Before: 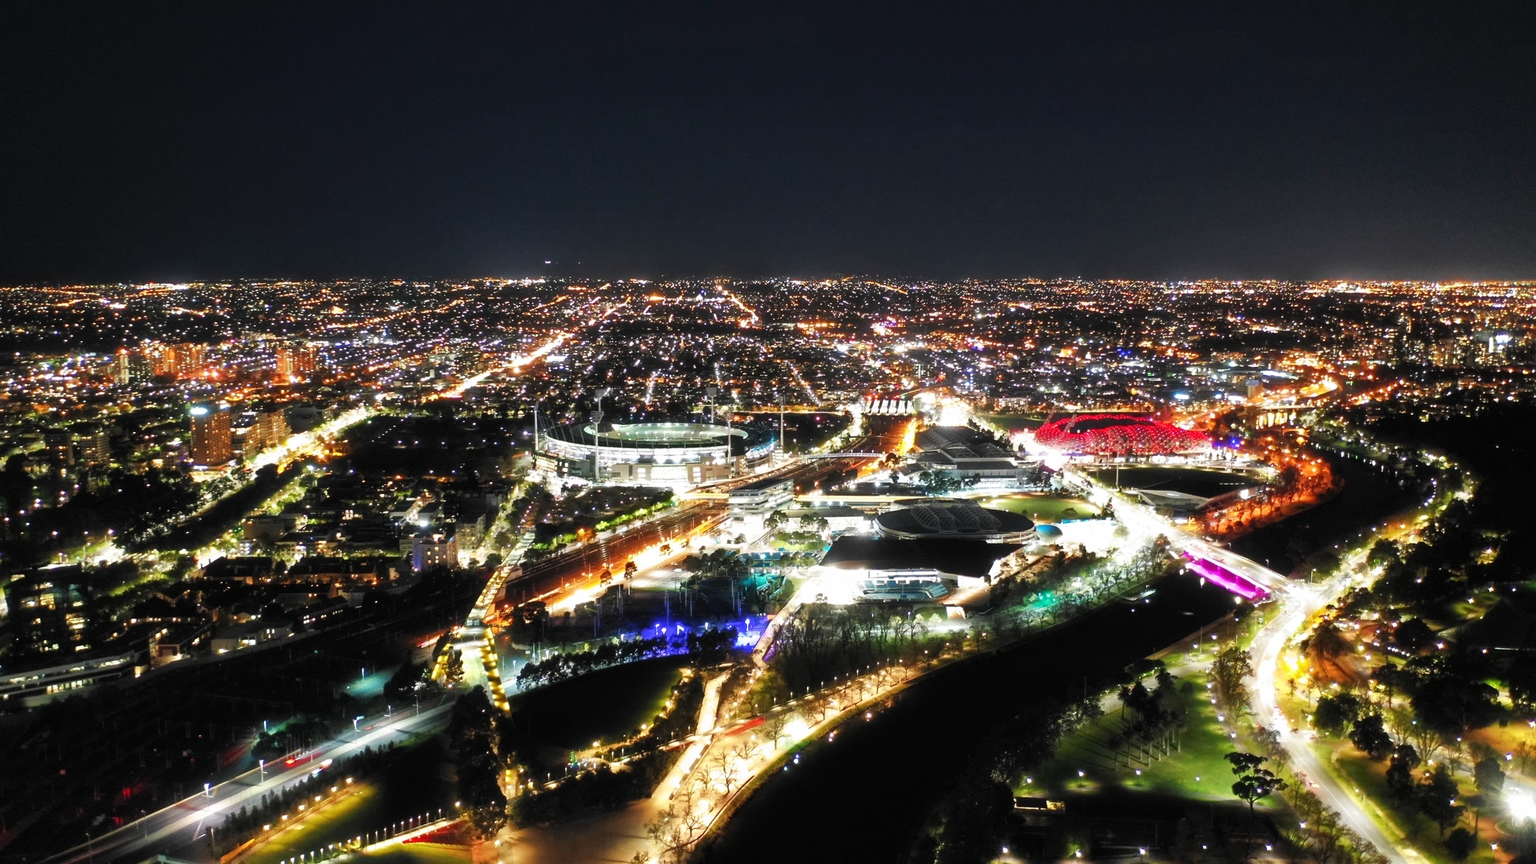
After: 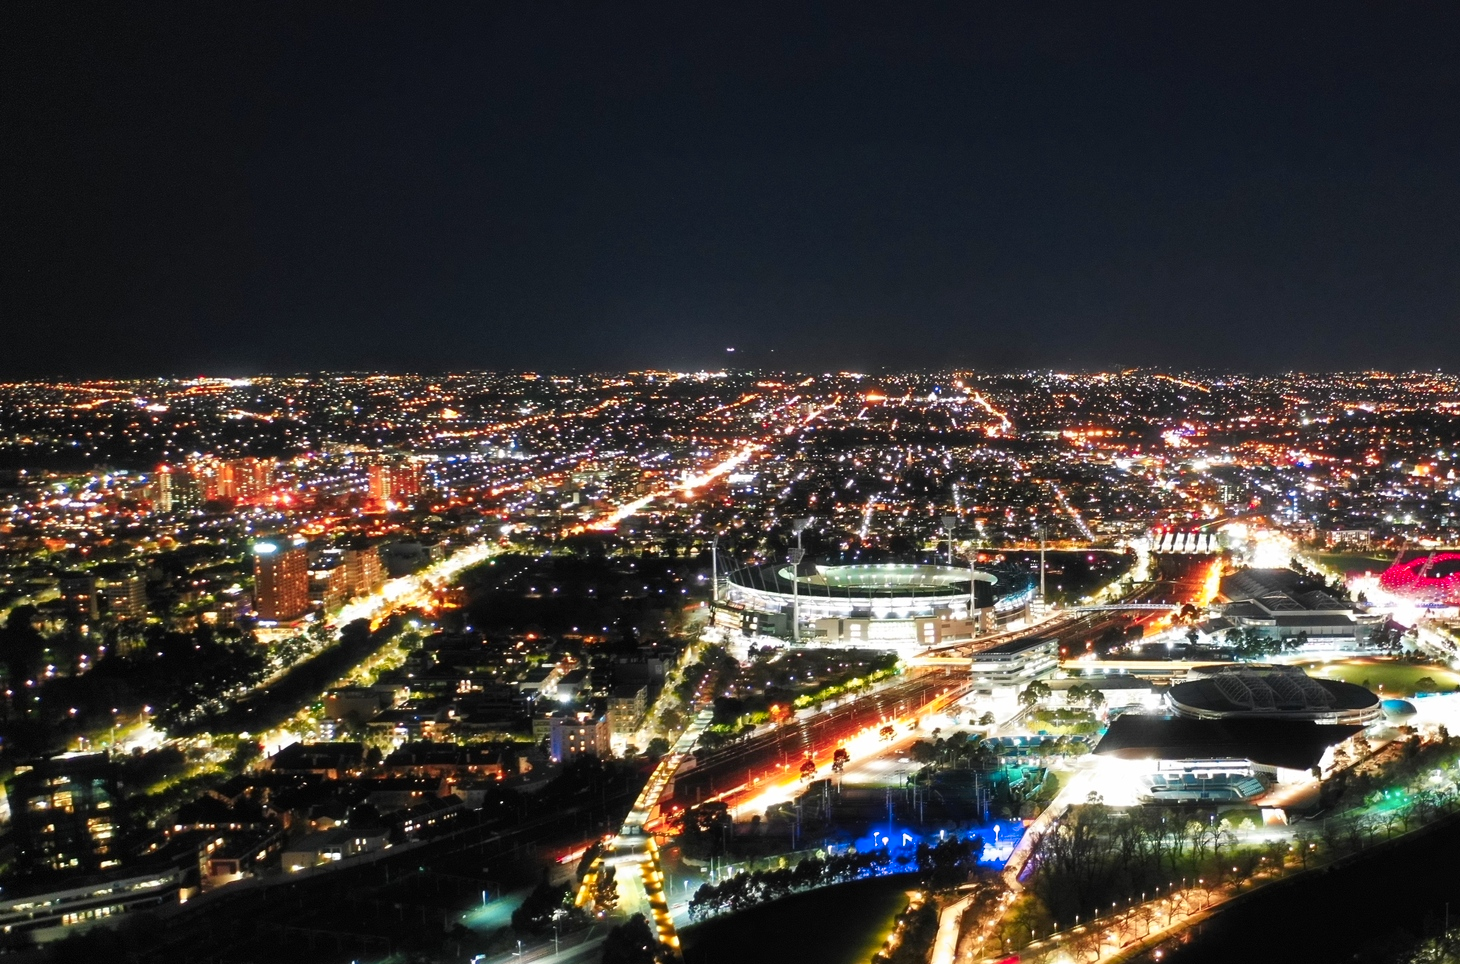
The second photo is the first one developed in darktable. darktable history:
color zones: curves: ch1 [(0.239, 0.552) (0.75, 0.5)]; ch2 [(0.25, 0.462) (0.749, 0.457)]
crop: right 28.703%, bottom 16.3%
